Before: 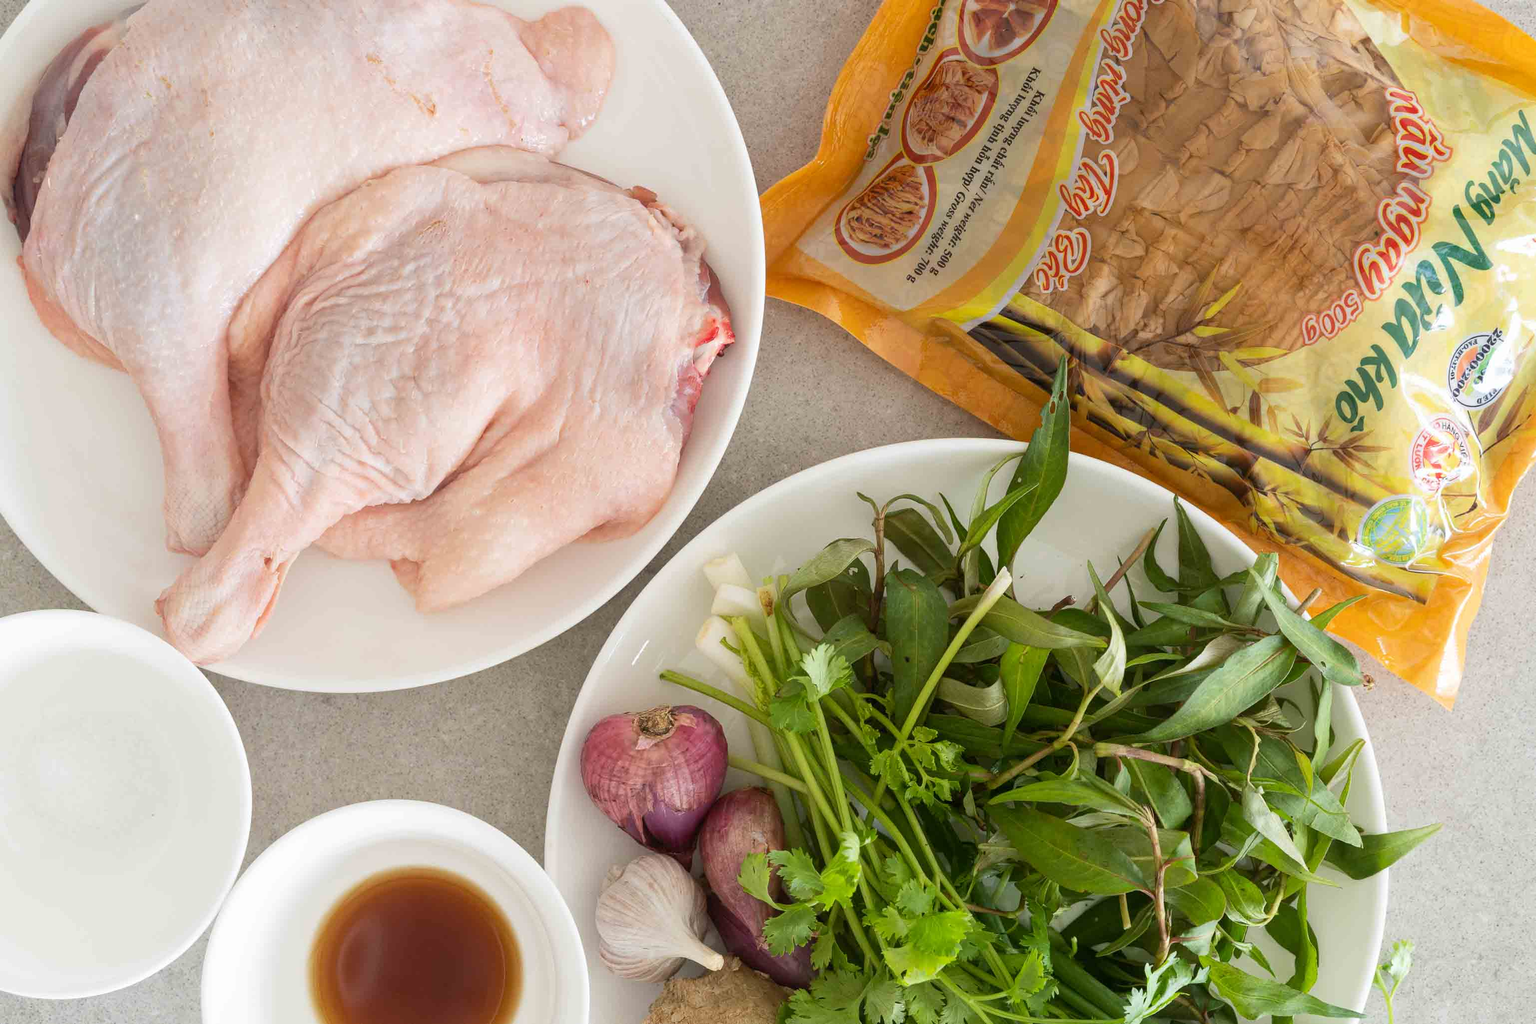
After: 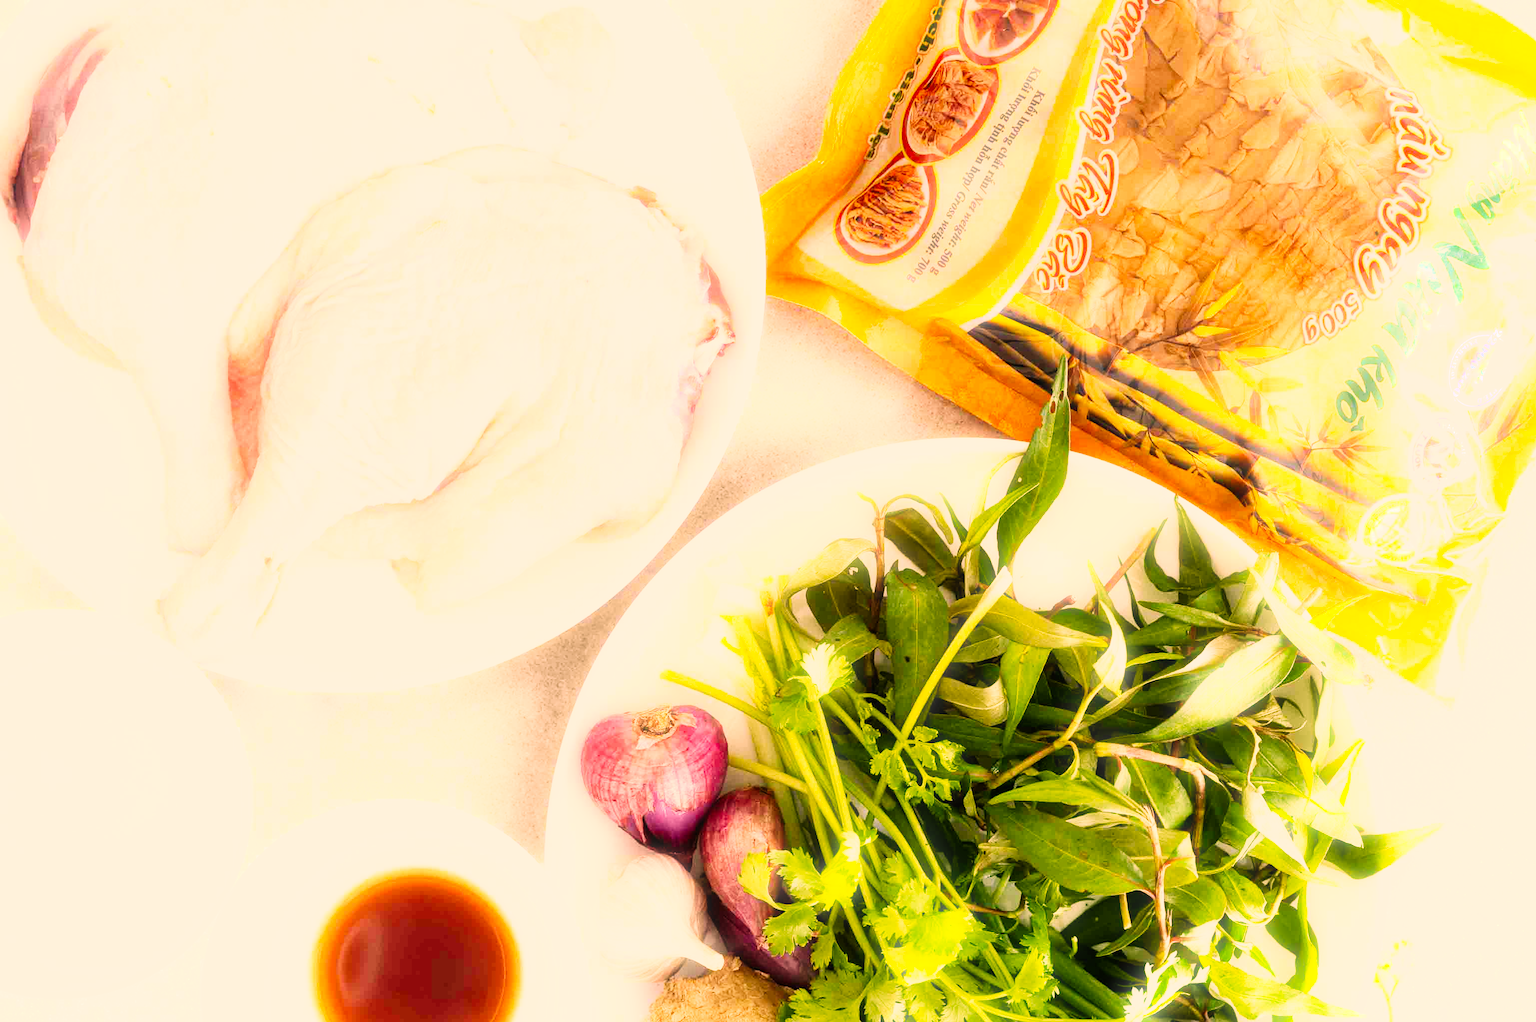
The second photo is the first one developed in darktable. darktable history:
color correction: highlights a* 17.88, highlights b* 18.79
bloom: size 5%, threshold 95%, strength 15%
base curve: curves: ch0 [(0, 0) (0.007, 0.004) (0.027, 0.03) (0.046, 0.07) (0.207, 0.54) (0.442, 0.872) (0.673, 0.972) (1, 1)], preserve colors none
crop: top 0.05%, bottom 0.098%
